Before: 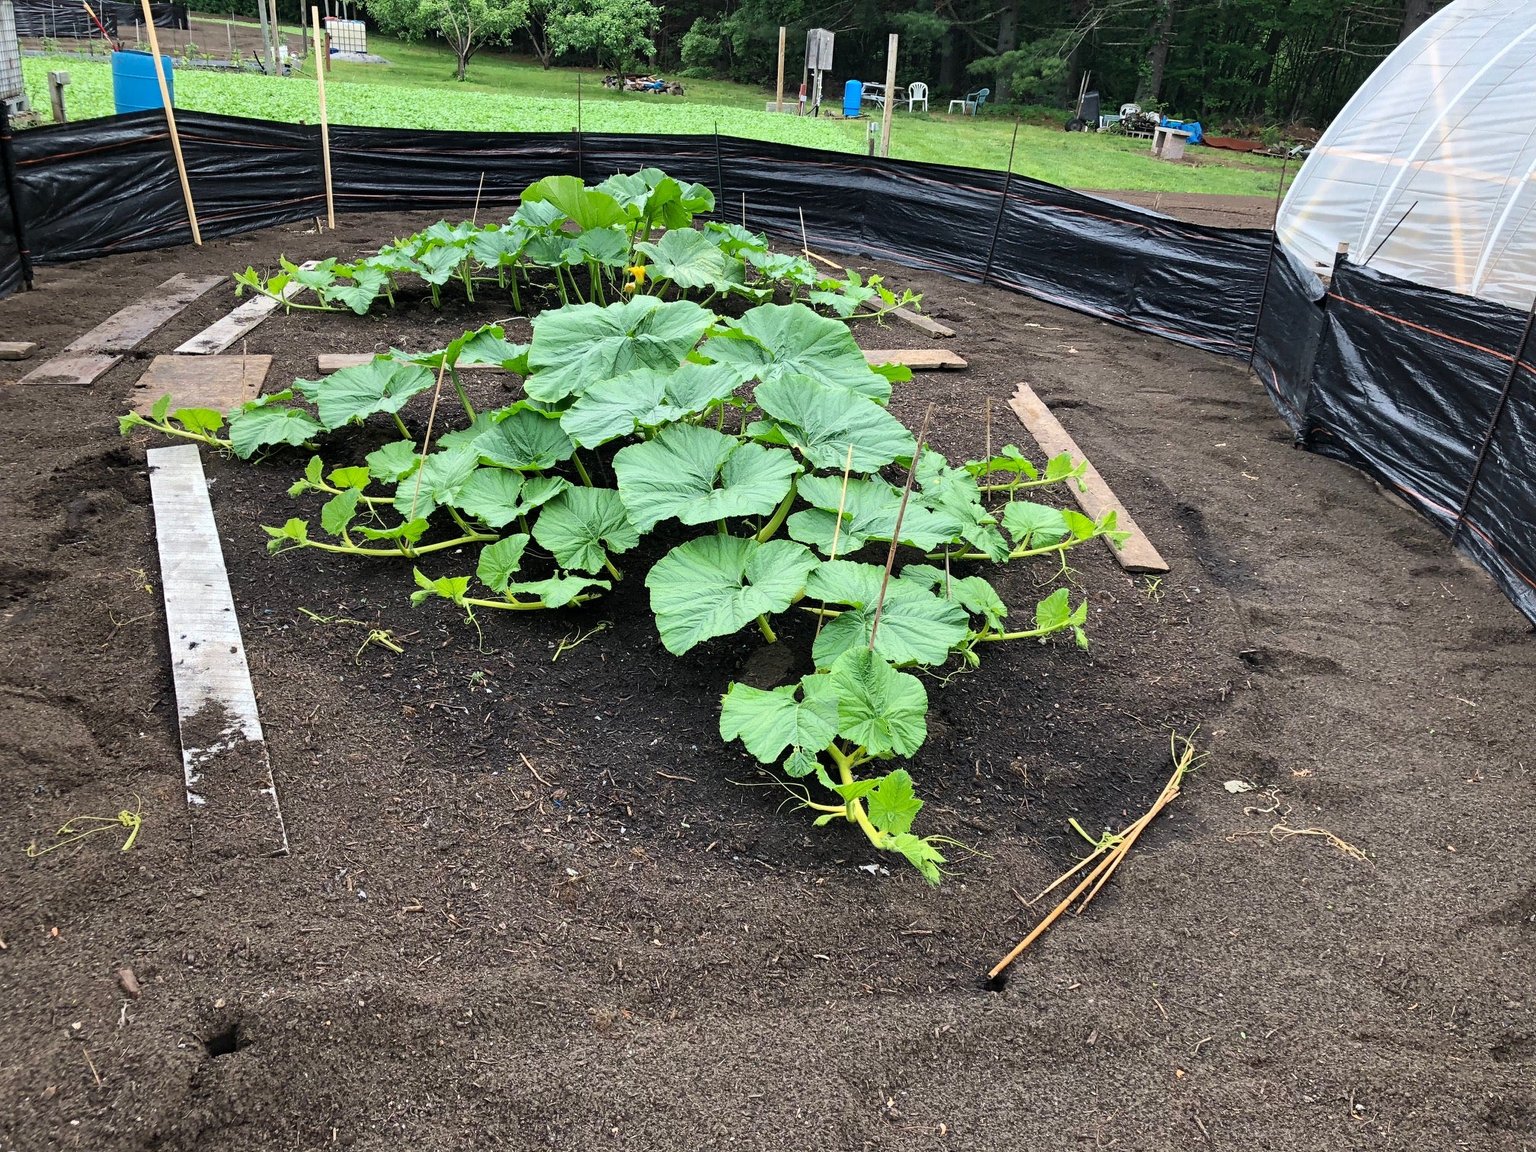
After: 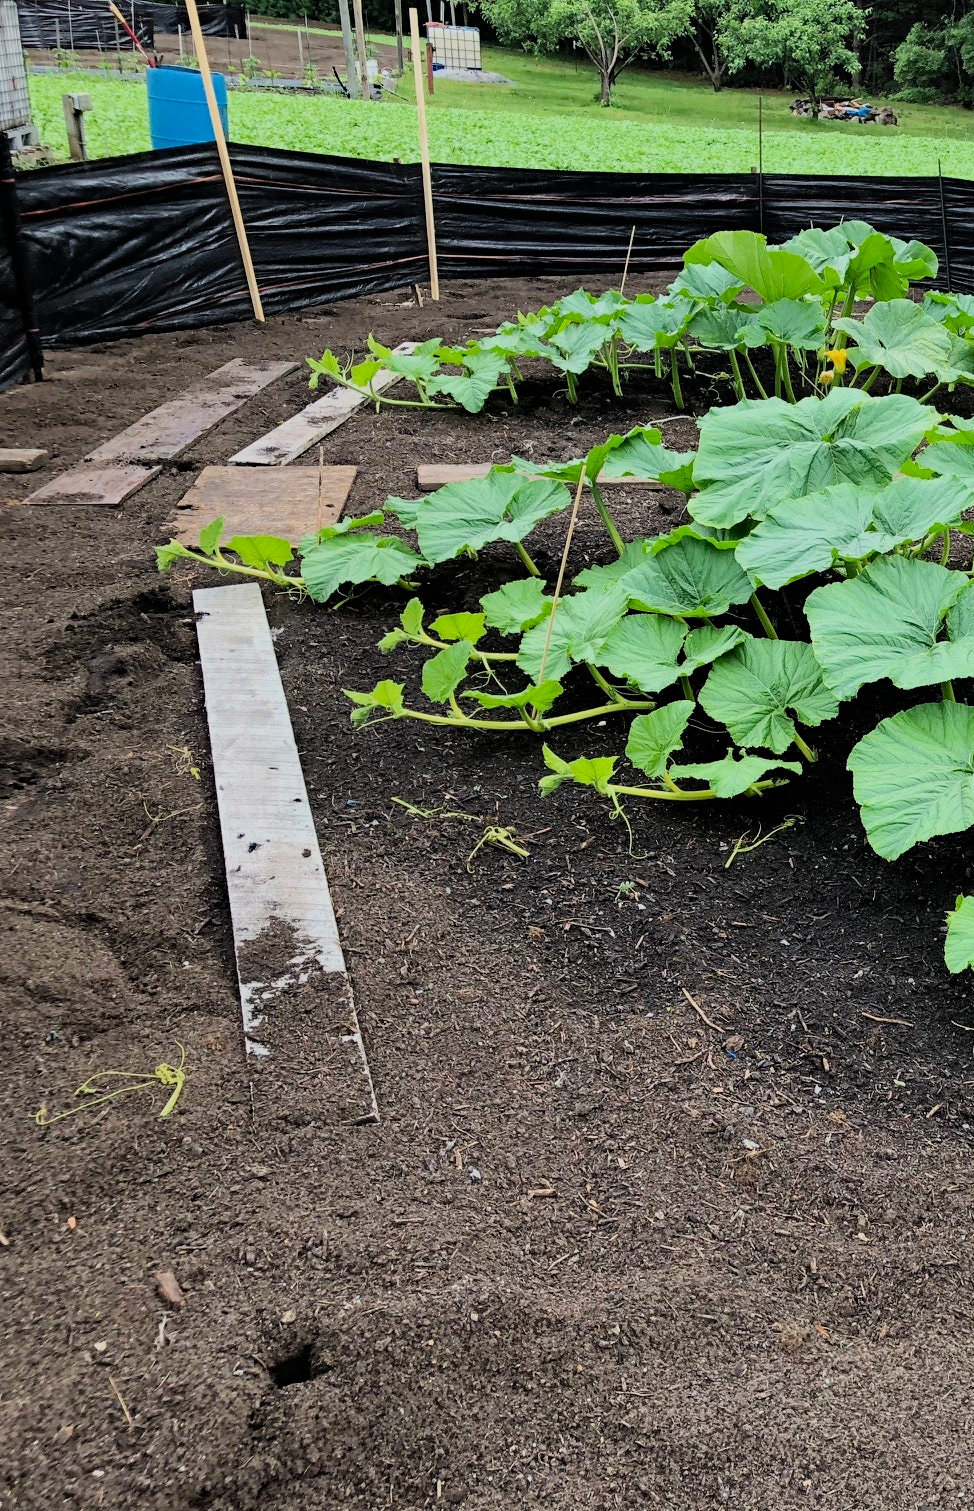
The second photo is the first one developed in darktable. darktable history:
haze removal: compatibility mode true, adaptive false
exposure: exposure 0.163 EV, compensate highlight preservation false
crop and rotate: left 0.003%, top 0%, right 51.654%
filmic rgb: black relative exposure -7.65 EV, white relative exposure 4.56 EV, hardness 3.61, color science v6 (2022)
